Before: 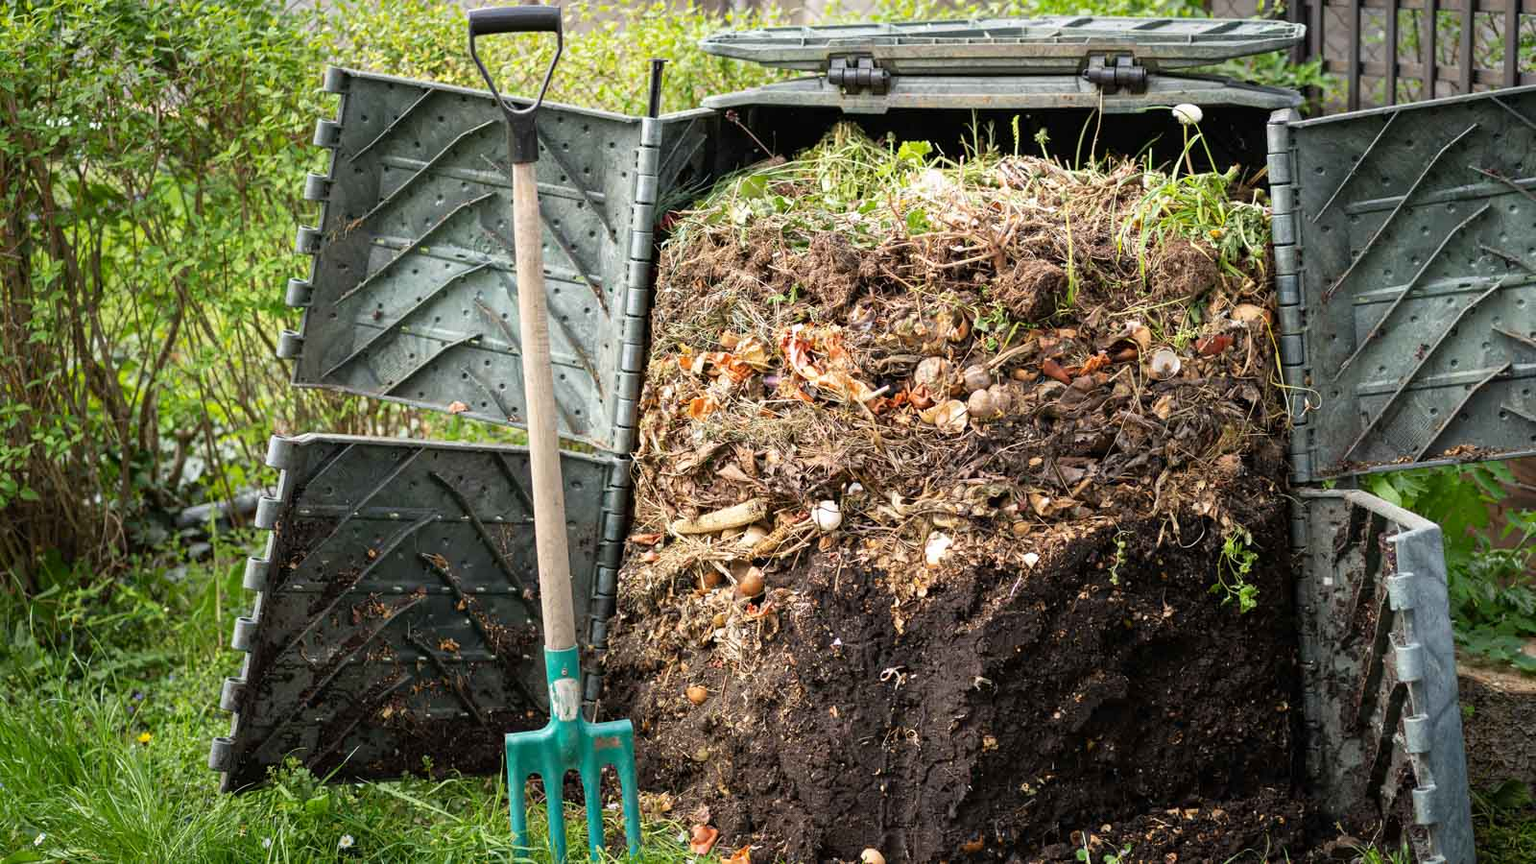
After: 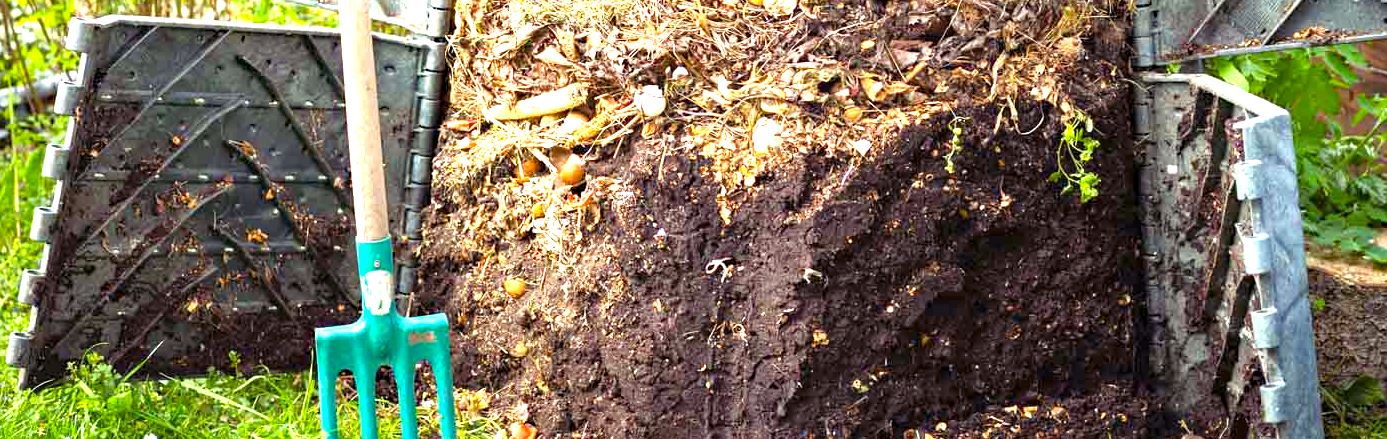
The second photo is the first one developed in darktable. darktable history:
color balance rgb: shadows lift › luminance 0.39%, shadows lift › chroma 6.914%, shadows lift › hue 298.19°, perceptual saturation grading › global saturation 25.516%
haze removal: compatibility mode true, adaptive false
exposure: black level correction 0, exposure 1.44 EV, compensate exposure bias true, compensate highlight preservation false
crop and rotate: left 13.279%, top 48.457%, bottom 2.722%
